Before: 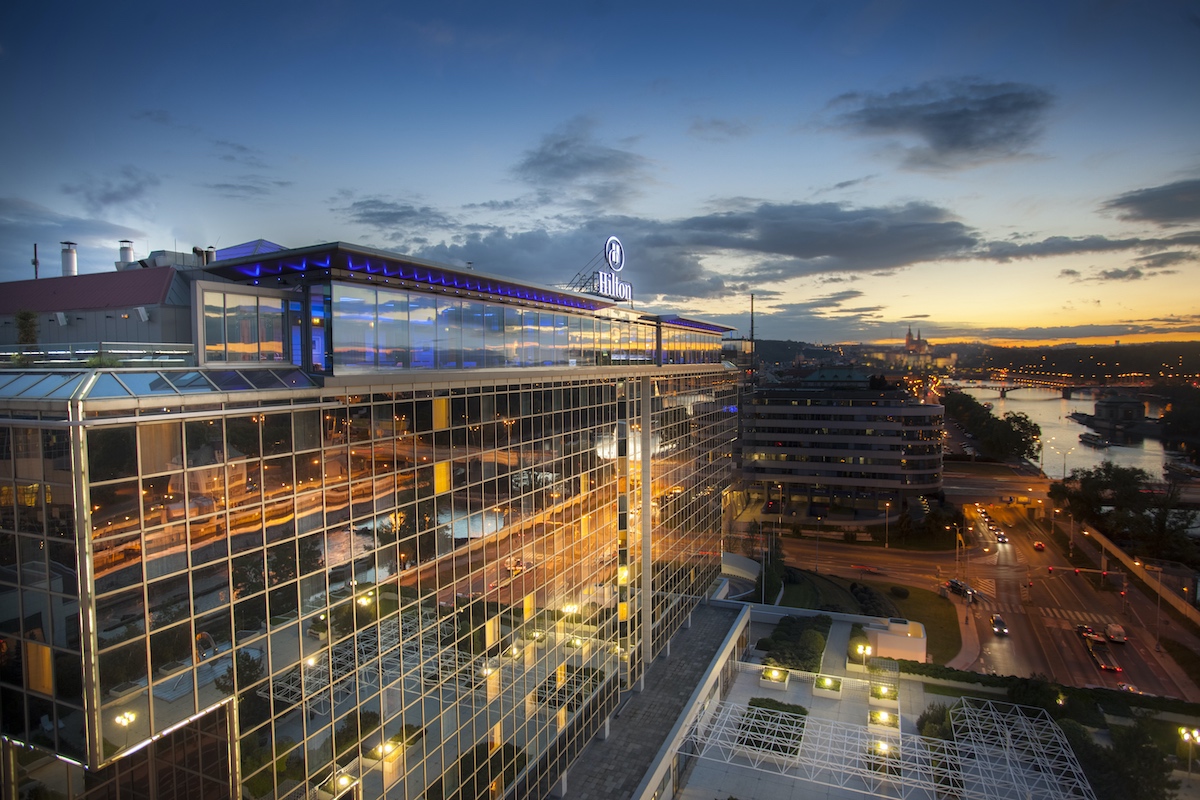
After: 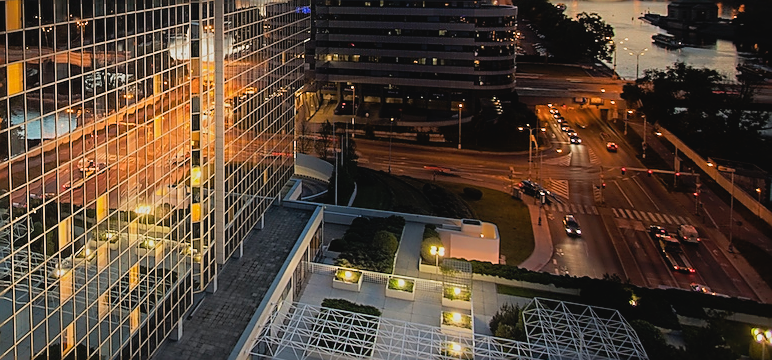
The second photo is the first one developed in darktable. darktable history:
filmic rgb: black relative exposure -7.65 EV, white relative exposure 4.56 EV, hardness 3.61, contrast 1.056
tone equalizer: on, module defaults
tone curve: curves: ch0 [(0, 0.024) (0.119, 0.146) (0.474, 0.464) (0.718, 0.721) (0.817, 0.839) (1, 0.998)]; ch1 [(0, 0) (0.377, 0.416) (0.439, 0.451) (0.477, 0.477) (0.501, 0.503) (0.538, 0.544) (0.58, 0.602) (0.664, 0.676) (0.783, 0.804) (1, 1)]; ch2 [(0, 0) (0.38, 0.405) (0.463, 0.456) (0.498, 0.497) (0.524, 0.535) (0.578, 0.576) (0.648, 0.665) (1, 1)], preserve colors none
crop and rotate: left 35.605%, top 49.926%, bottom 4.963%
sharpen: radius 1.383, amount 1.262, threshold 0.701
contrast brightness saturation: contrast -0.014, brightness -0.007, saturation 0.027
color calibration: illuminant same as pipeline (D50), adaptation XYZ, x 0.346, y 0.359, temperature 5015.47 K
